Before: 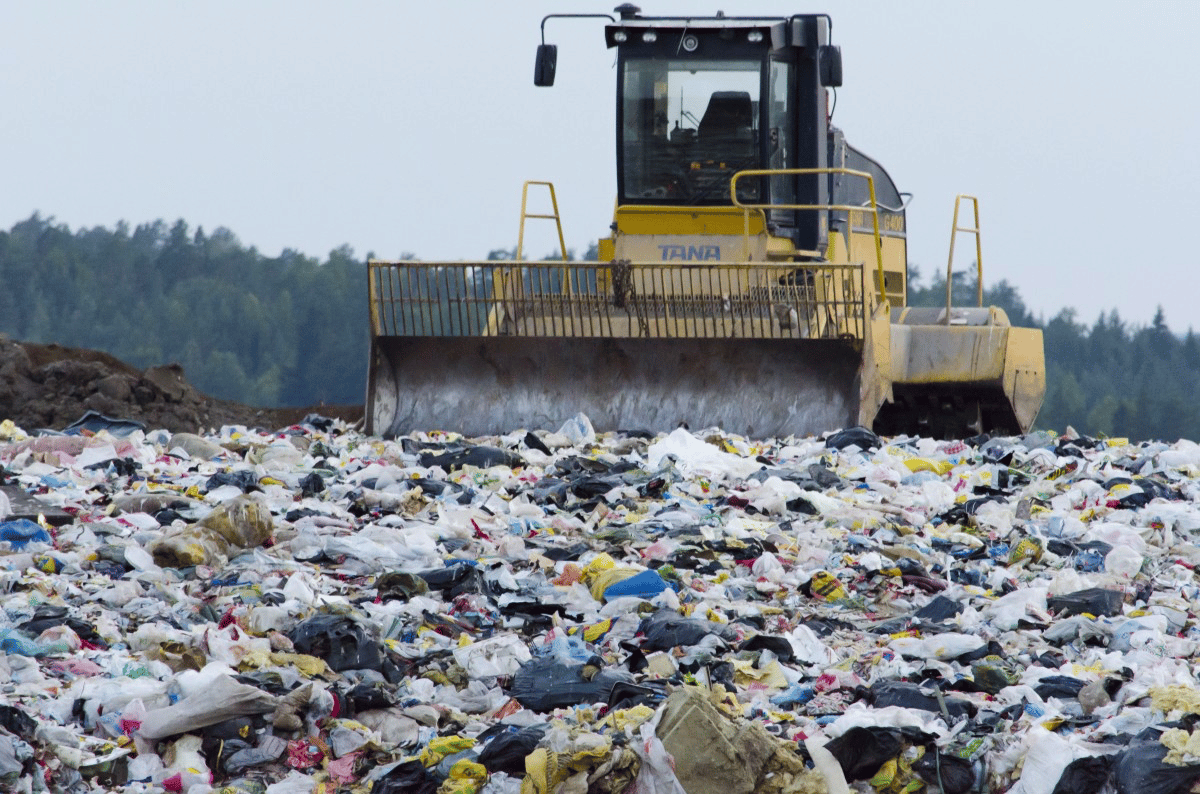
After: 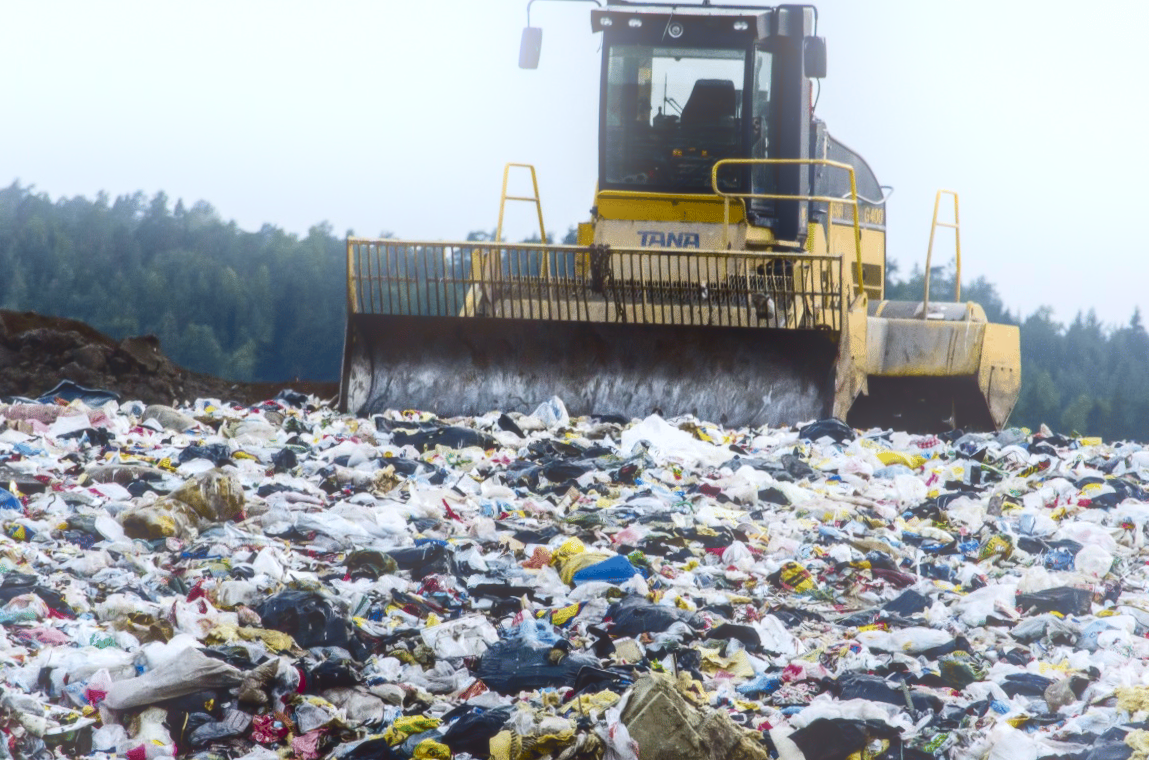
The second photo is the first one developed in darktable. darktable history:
local contrast: detail 140%
soften: size 10%, saturation 50%, brightness 0.2 EV, mix 10%
bloom: on, module defaults
crop and rotate: angle -1.69°
contrast brightness saturation: contrast 0.24, brightness -0.24, saturation 0.14
